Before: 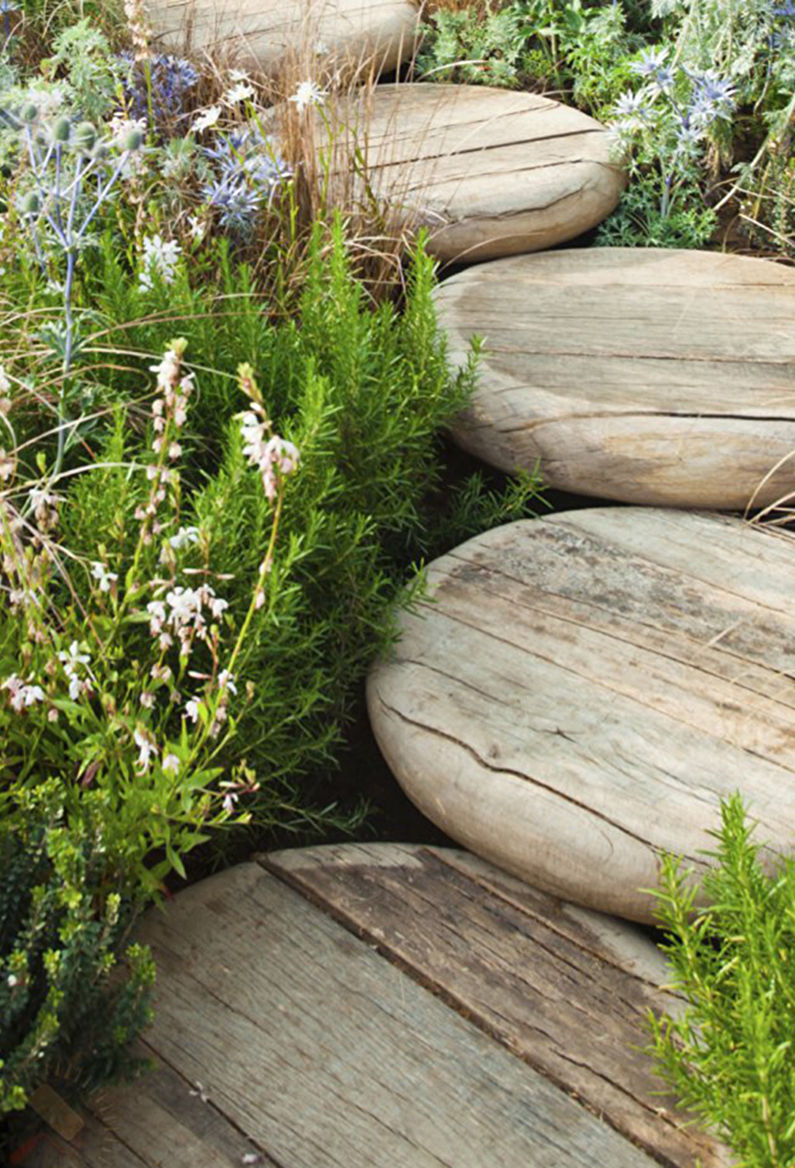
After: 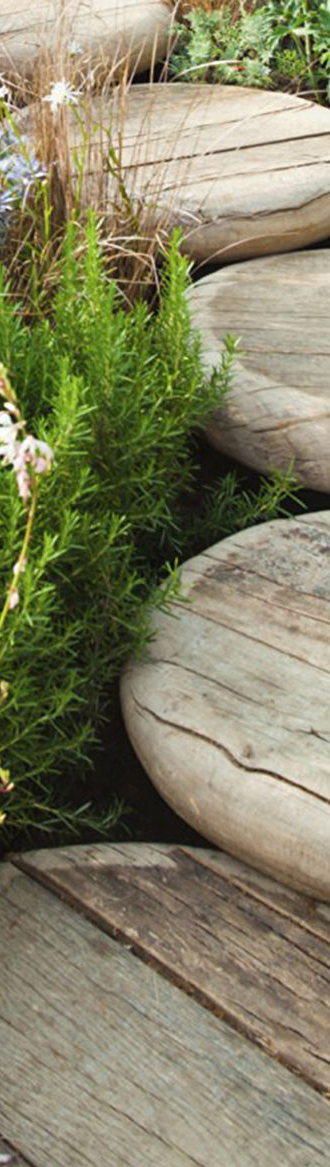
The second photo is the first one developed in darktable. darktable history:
crop: left 31.05%, right 27.317%
